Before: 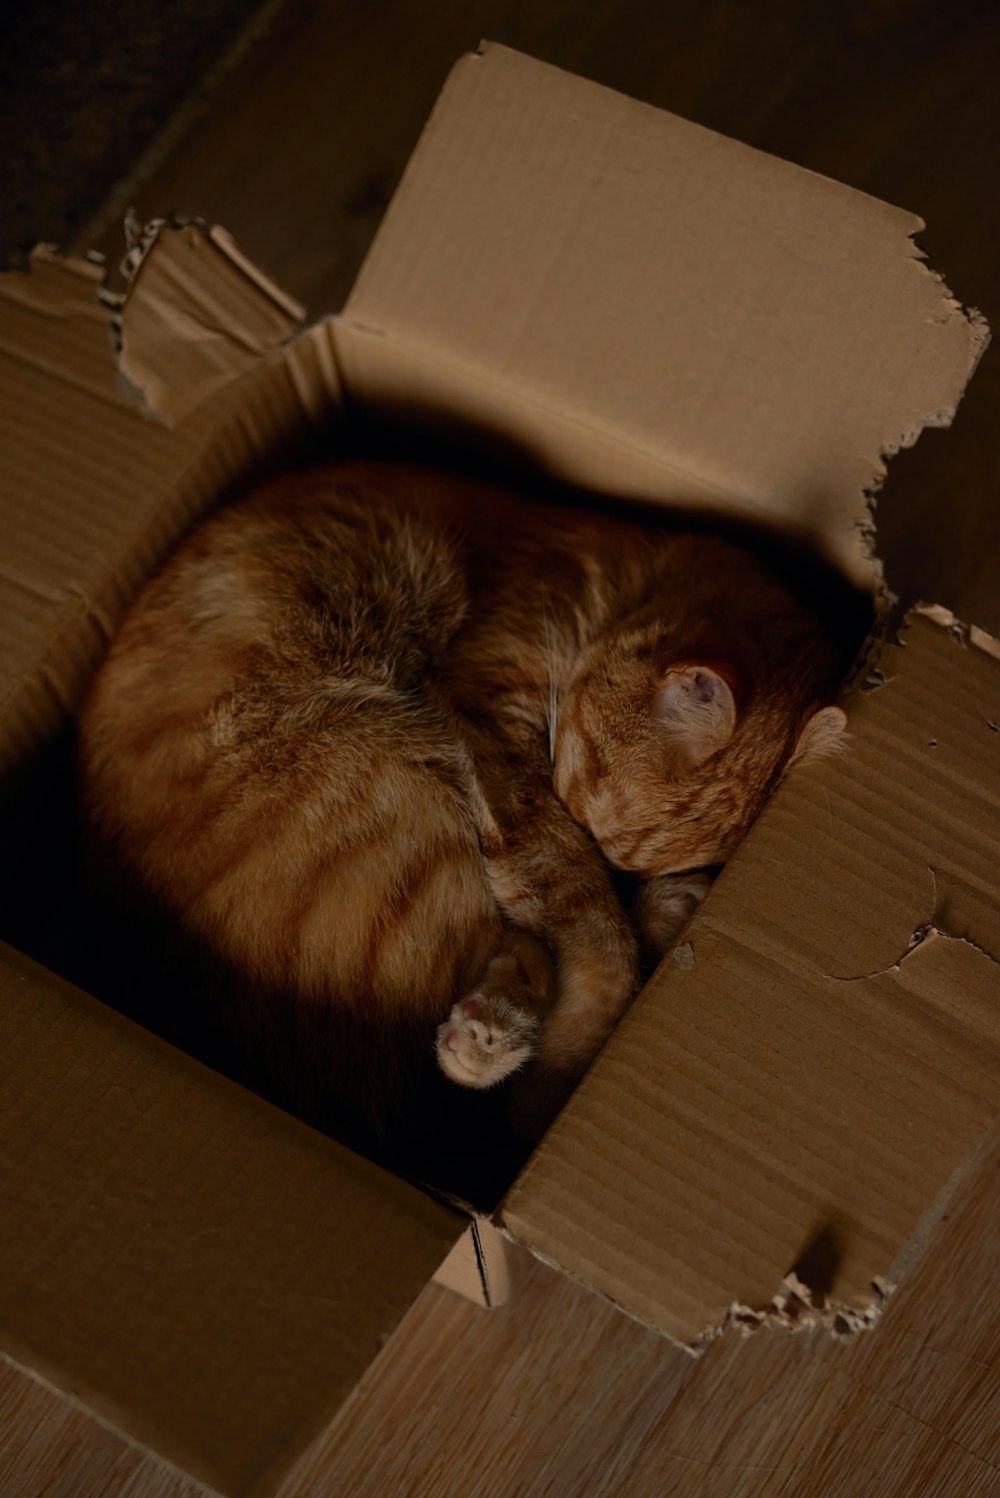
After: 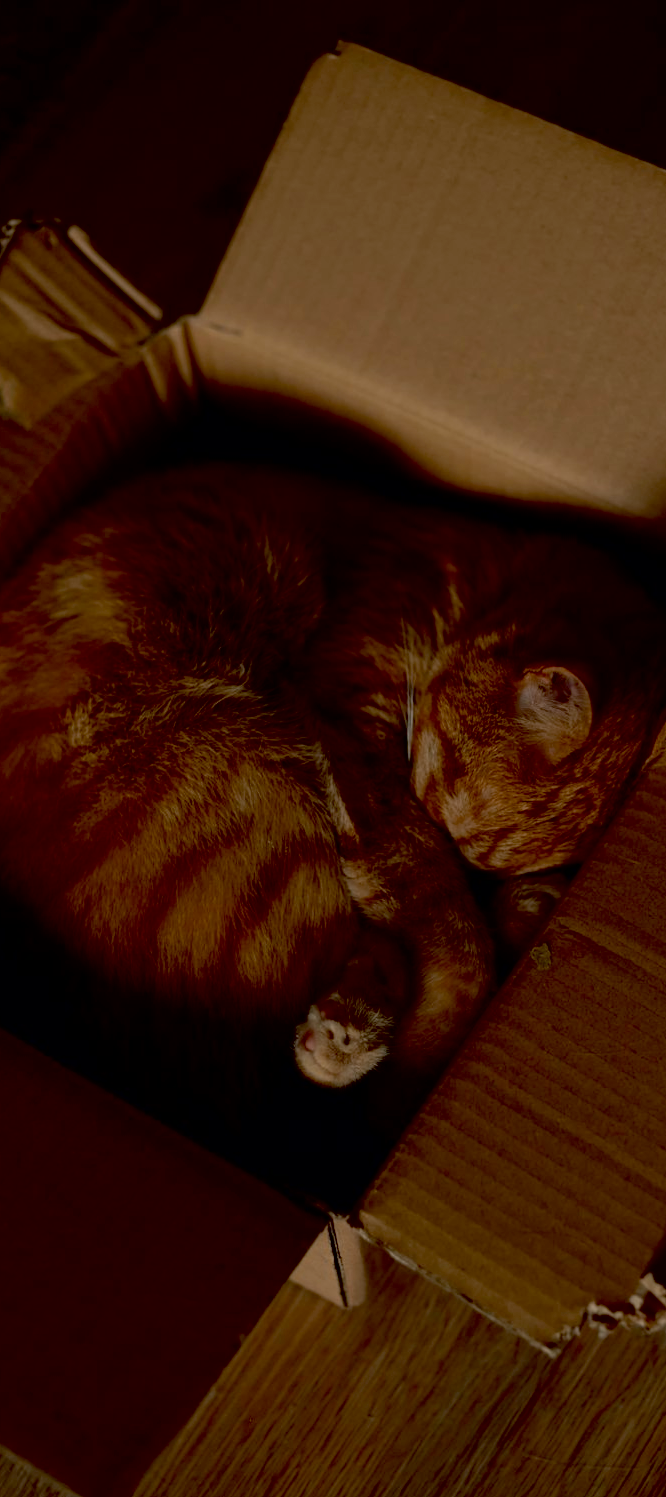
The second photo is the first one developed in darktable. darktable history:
exposure: black level correction 0.028, exposure -0.081 EV, compensate exposure bias true, compensate highlight preservation false
crop and rotate: left 14.373%, right 18.961%
contrast brightness saturation: saturation -0.044
